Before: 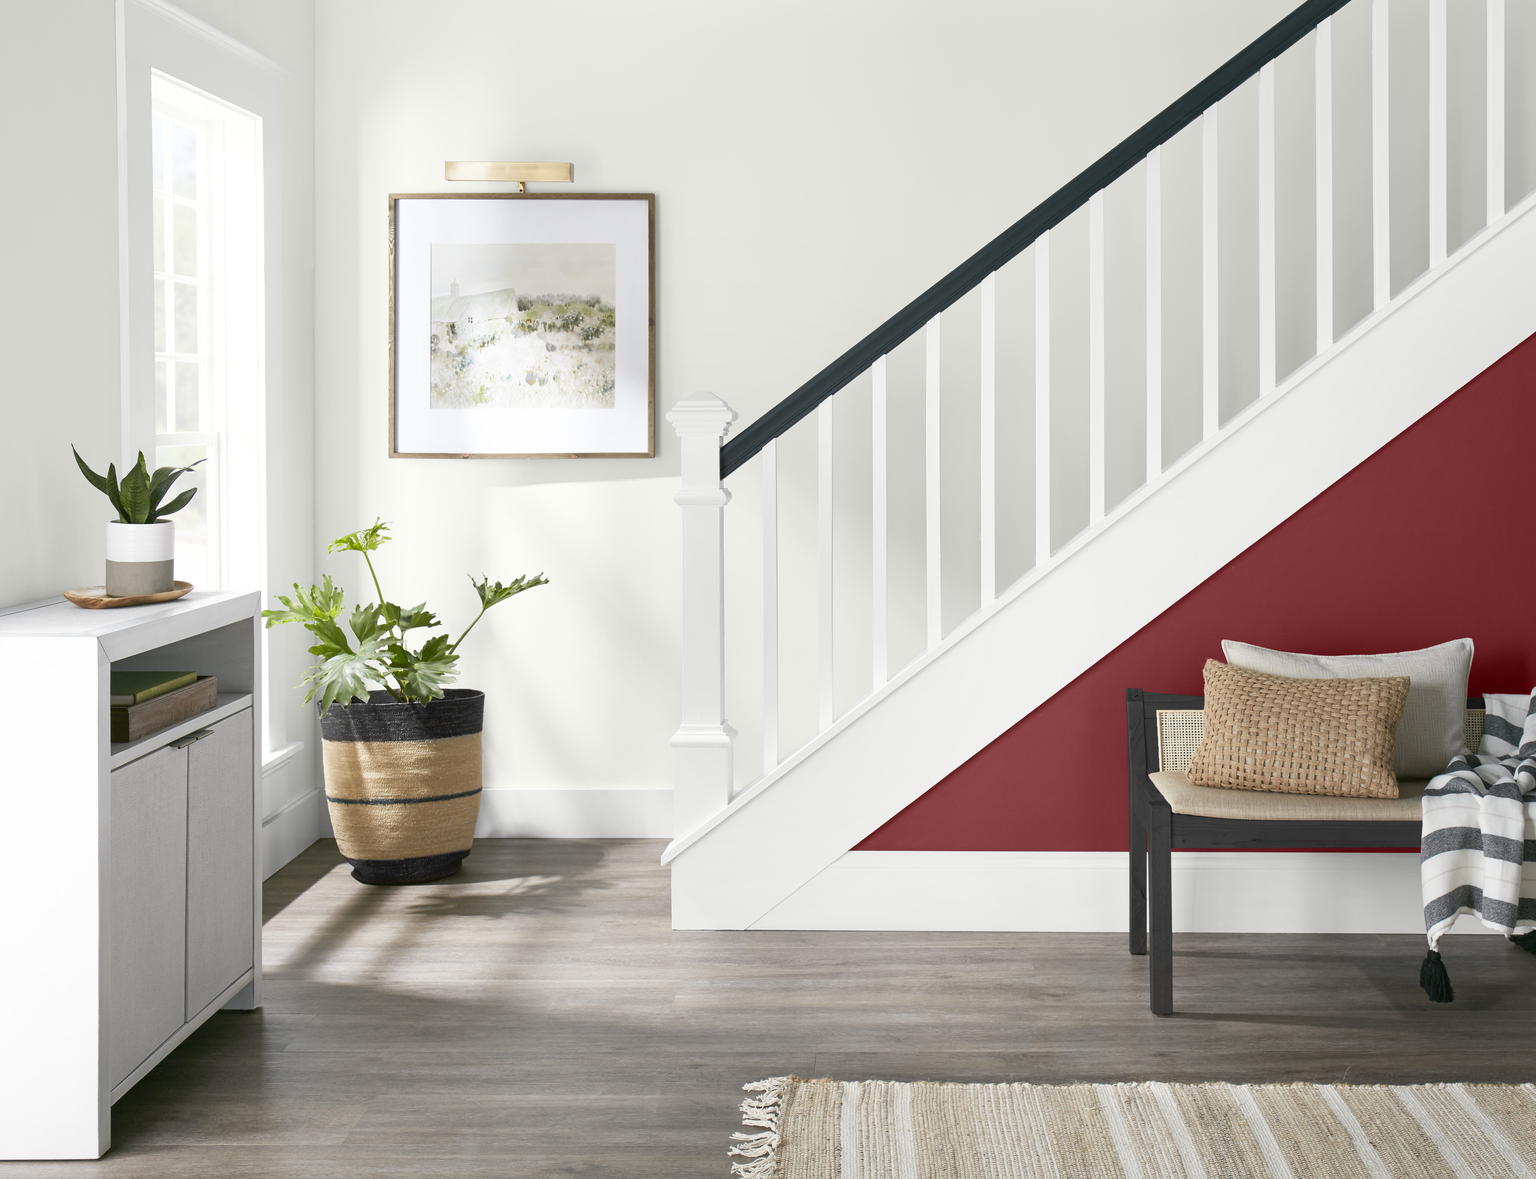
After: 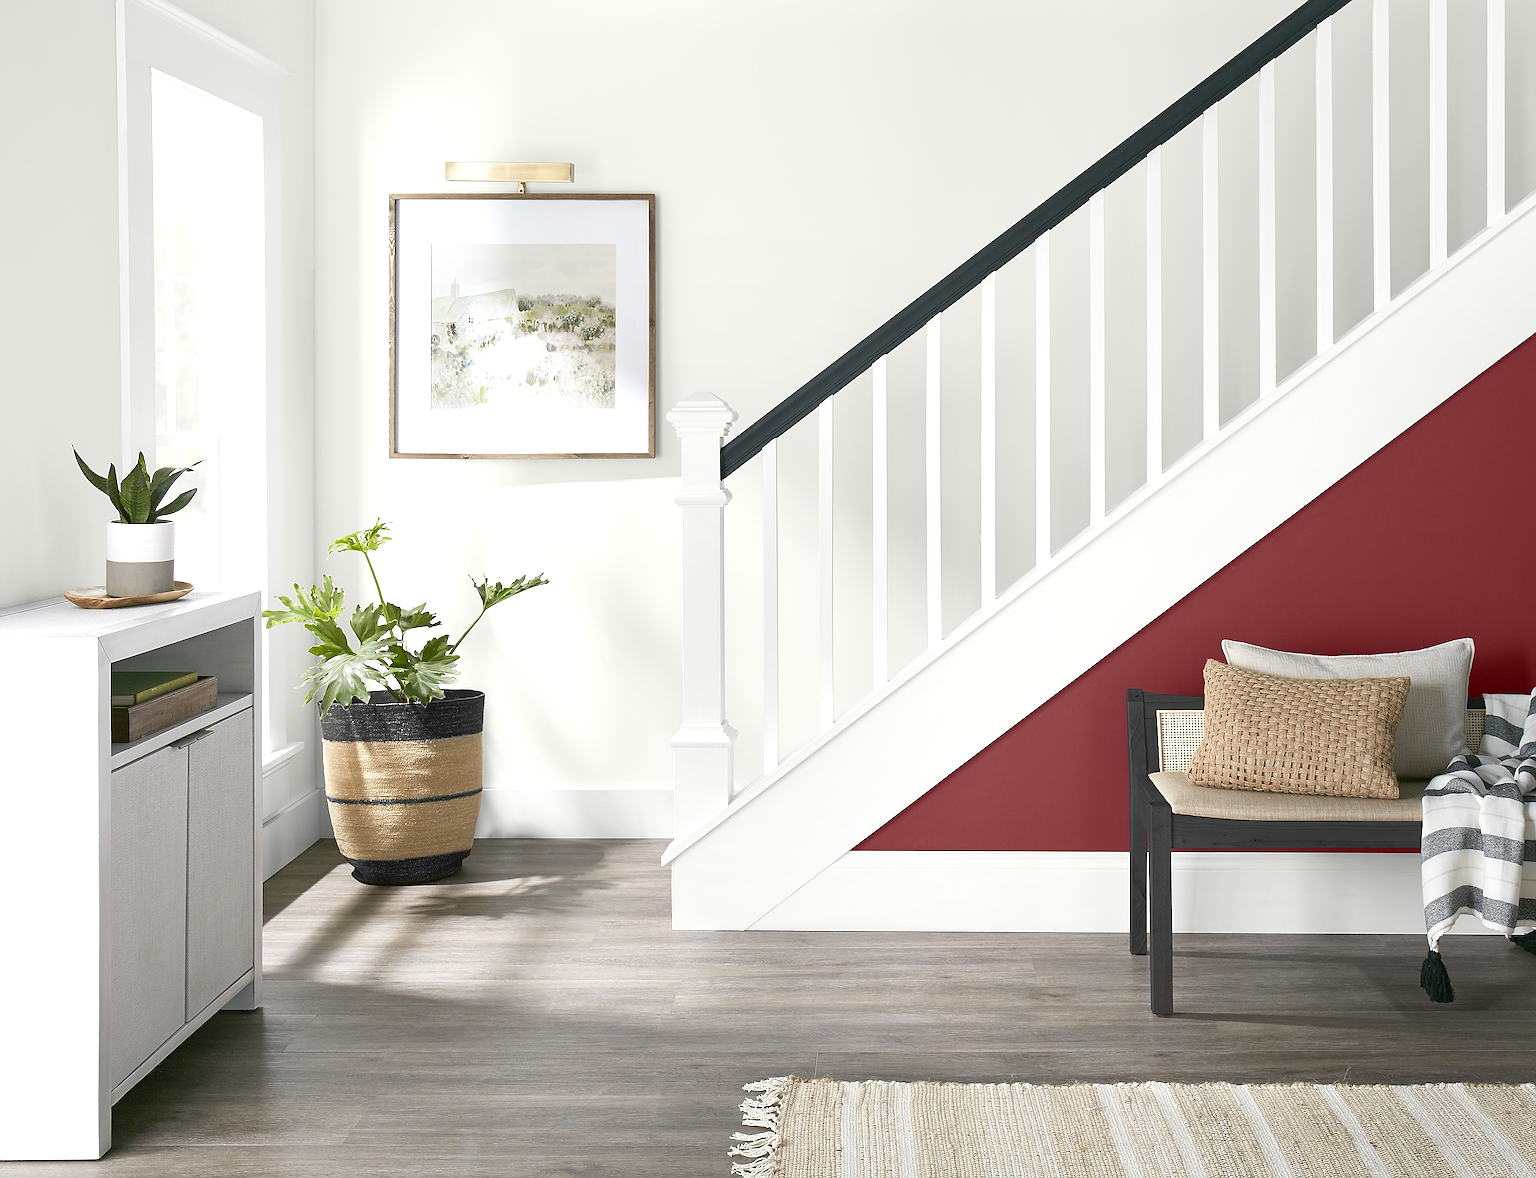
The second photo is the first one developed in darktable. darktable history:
exposure: exposure 0.217 EV, compensate highlight preservation false
sharpen: amount 1.861
